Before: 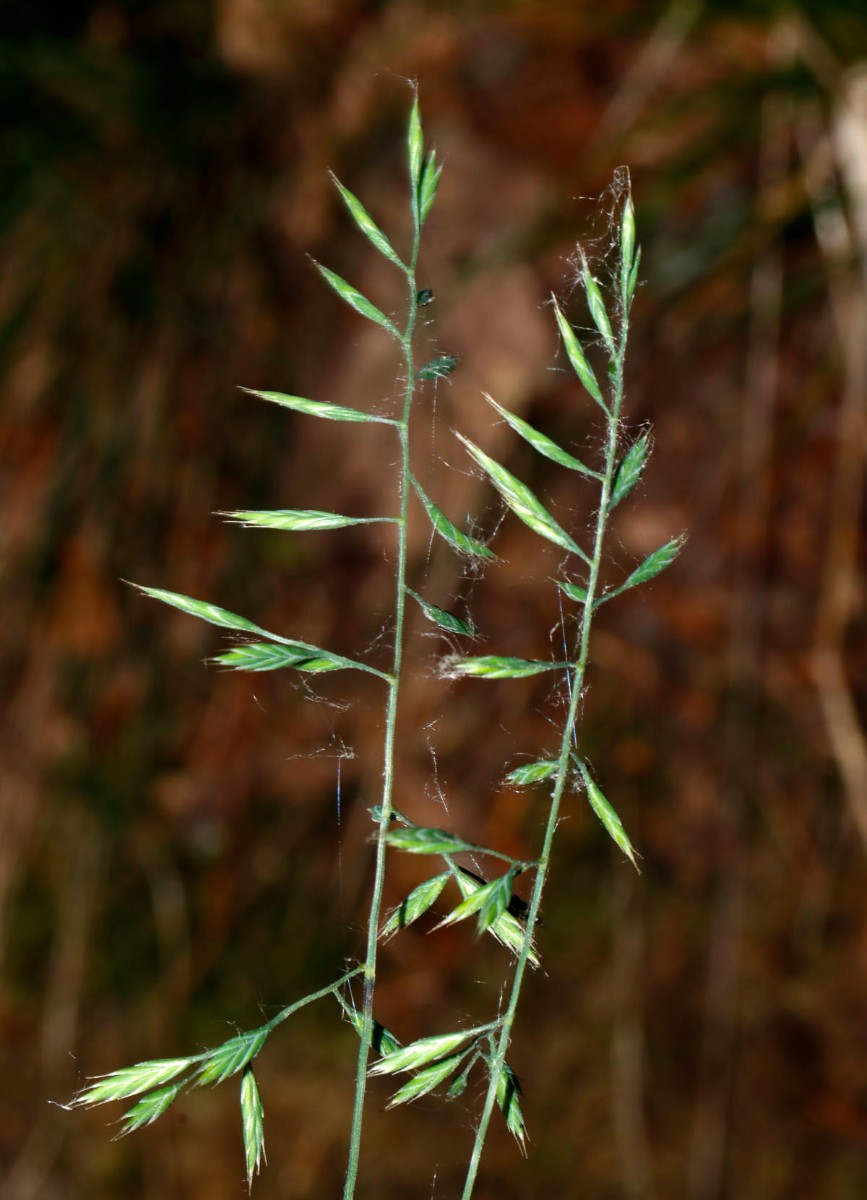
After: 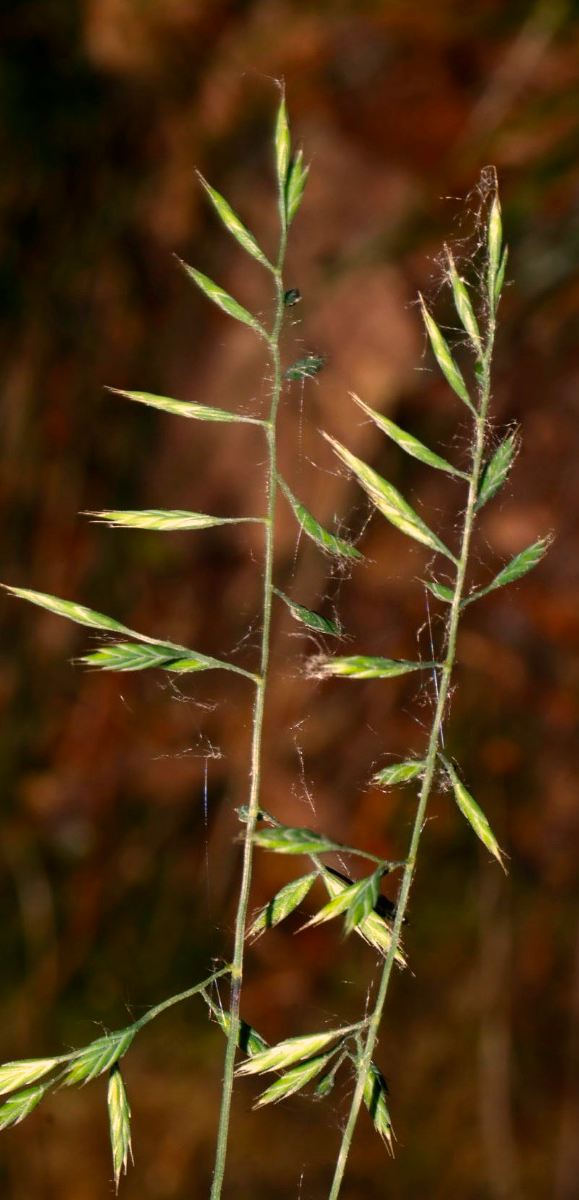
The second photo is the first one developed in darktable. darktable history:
contrast equalizer: y [[0.5, 0.486, 0.447, 0.446, 0.489, 0.5], [0.5 ×6], [0.5 ×6], [0 ×6], [0 ×6]], mix 0.131
crop: left 15.41%, right 17.783%
color correction: highlights a* 17.83, highlights b* 18.8
